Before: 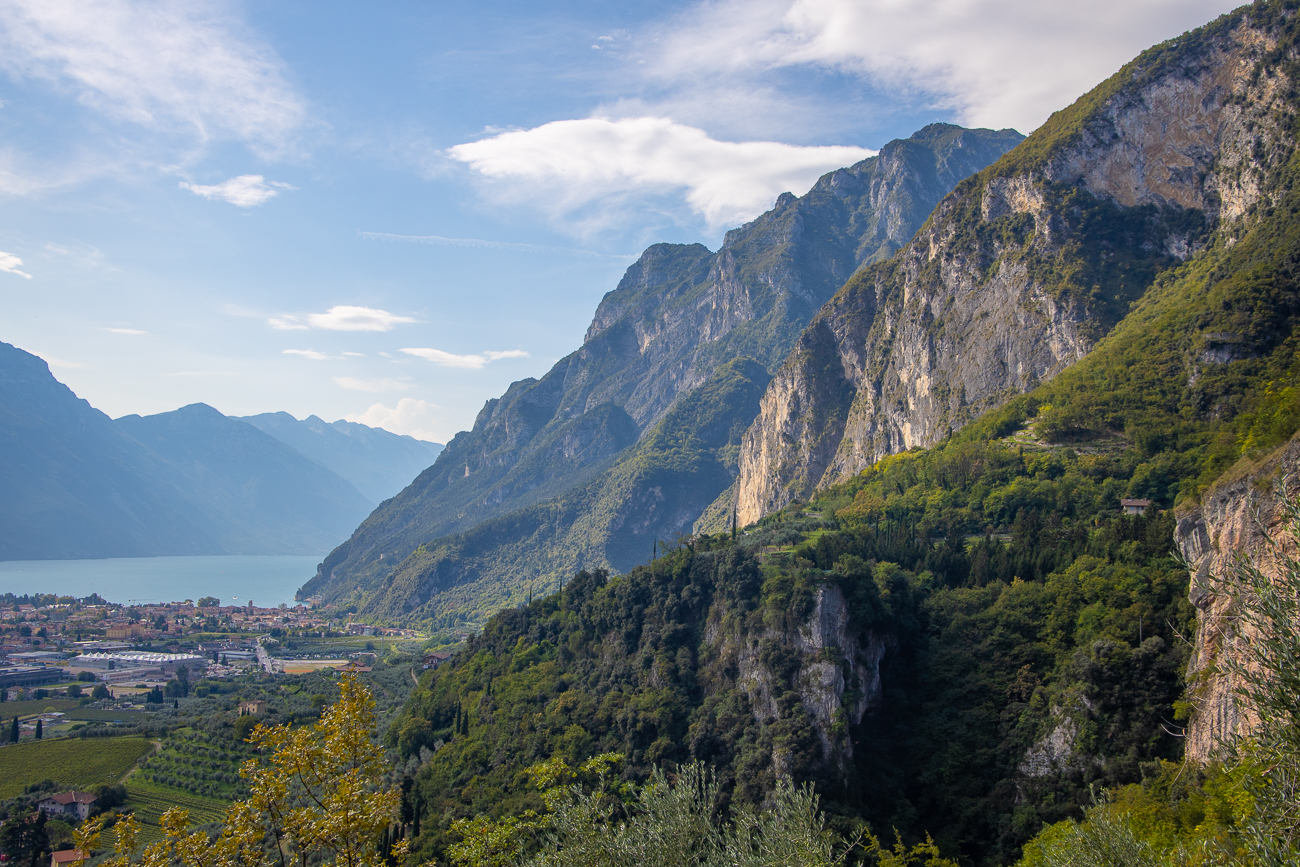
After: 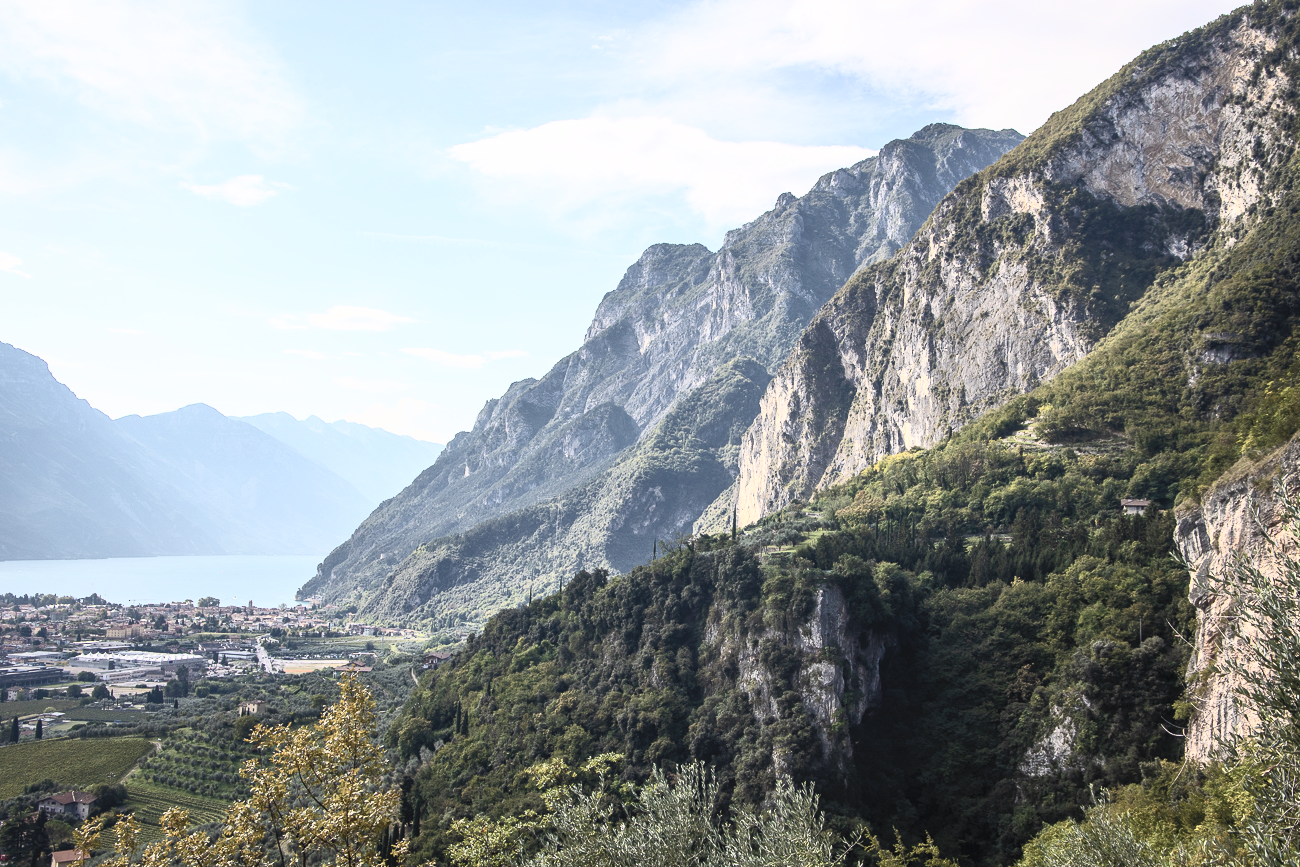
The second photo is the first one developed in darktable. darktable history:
contrast brightness saturation: contrast 0.58, brightness 0.576, saturation -0.348
